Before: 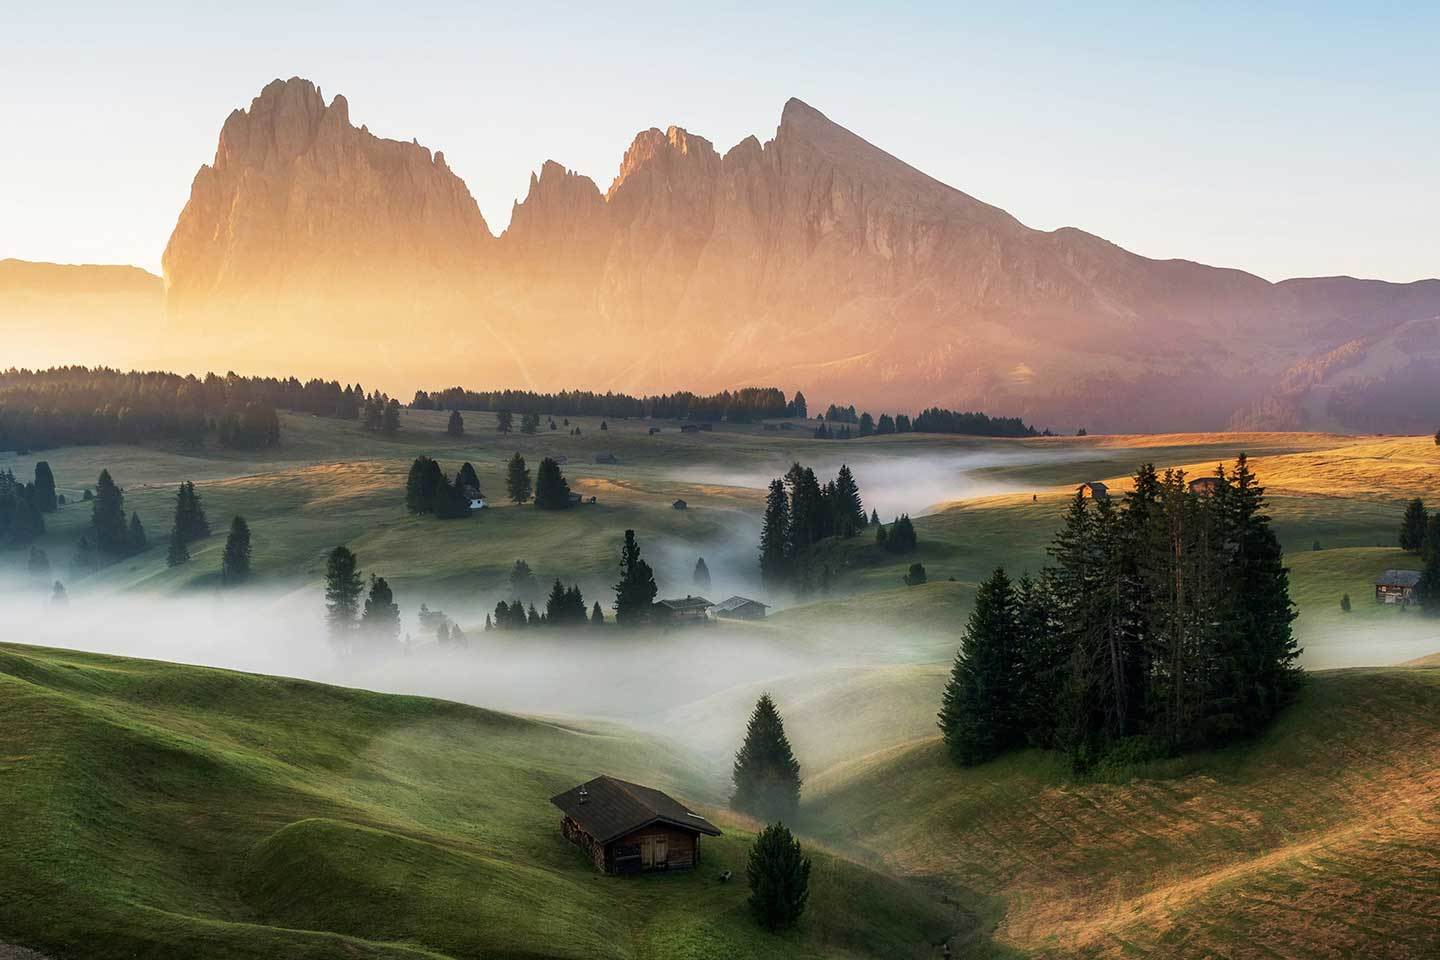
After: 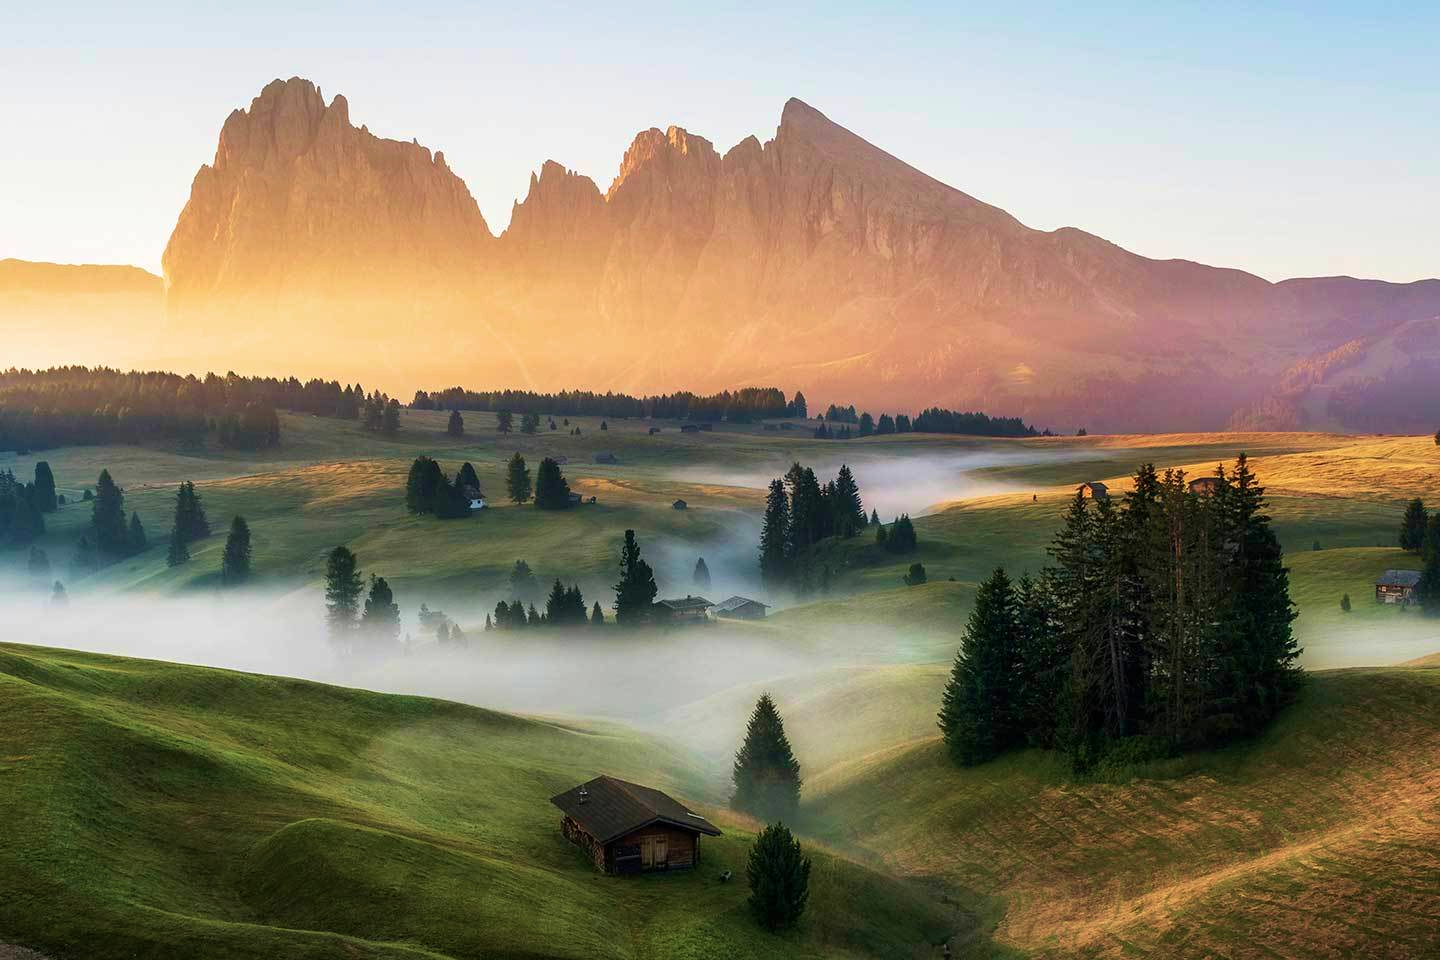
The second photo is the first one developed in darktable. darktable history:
velvia: strength 44.49%
